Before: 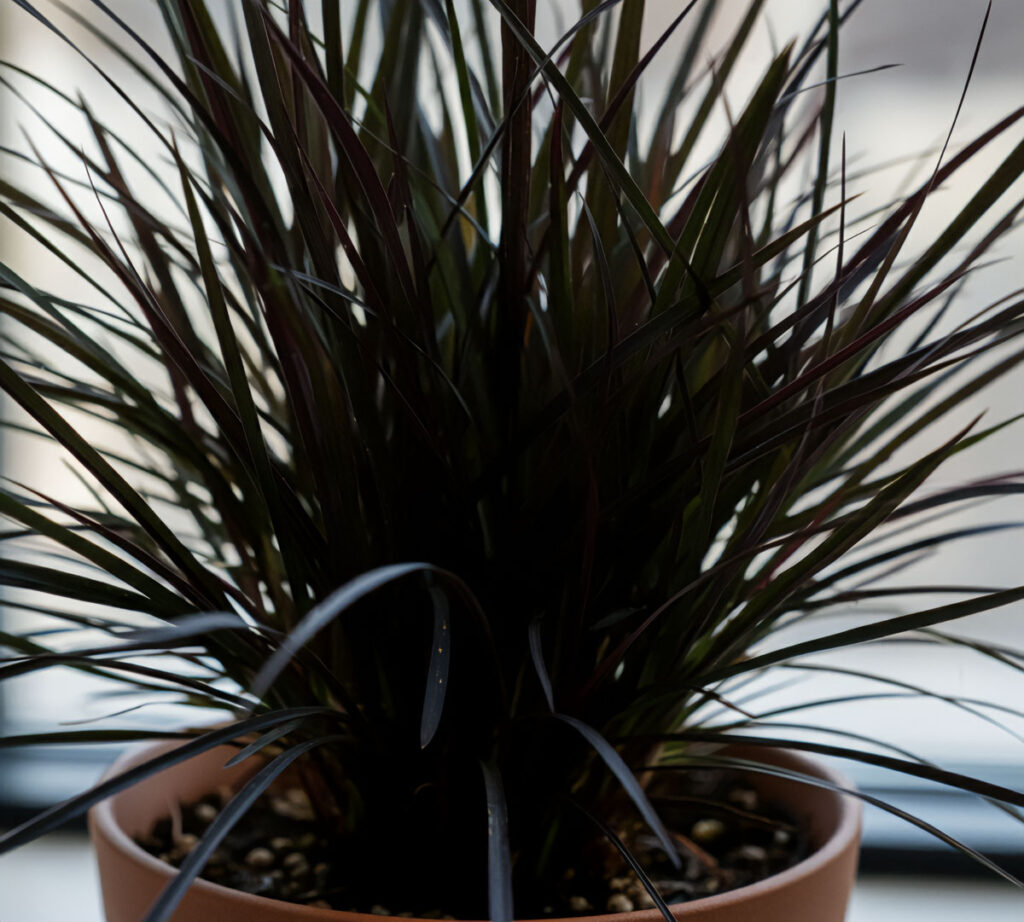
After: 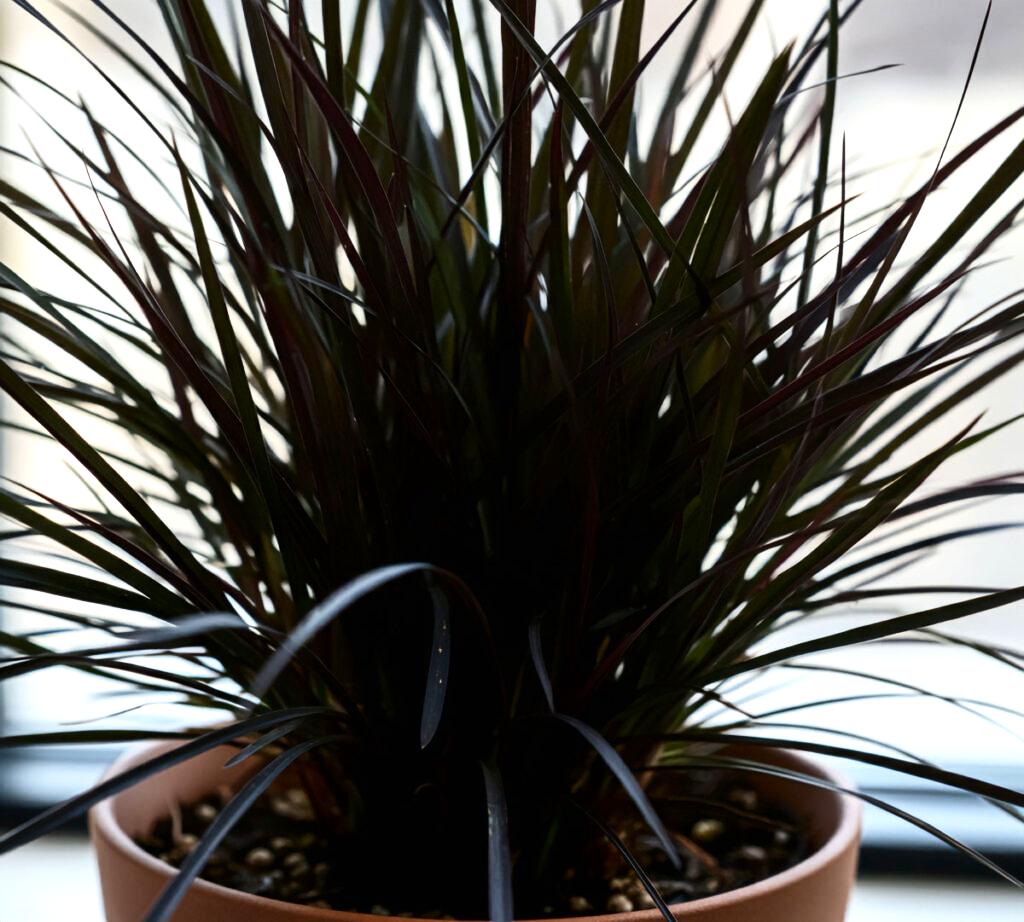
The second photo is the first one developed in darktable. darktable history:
exposure: black level correction 0, exposure 0.696 EV, compensate highlight preservation false
contrast brightness saturation: contrast 0.217
